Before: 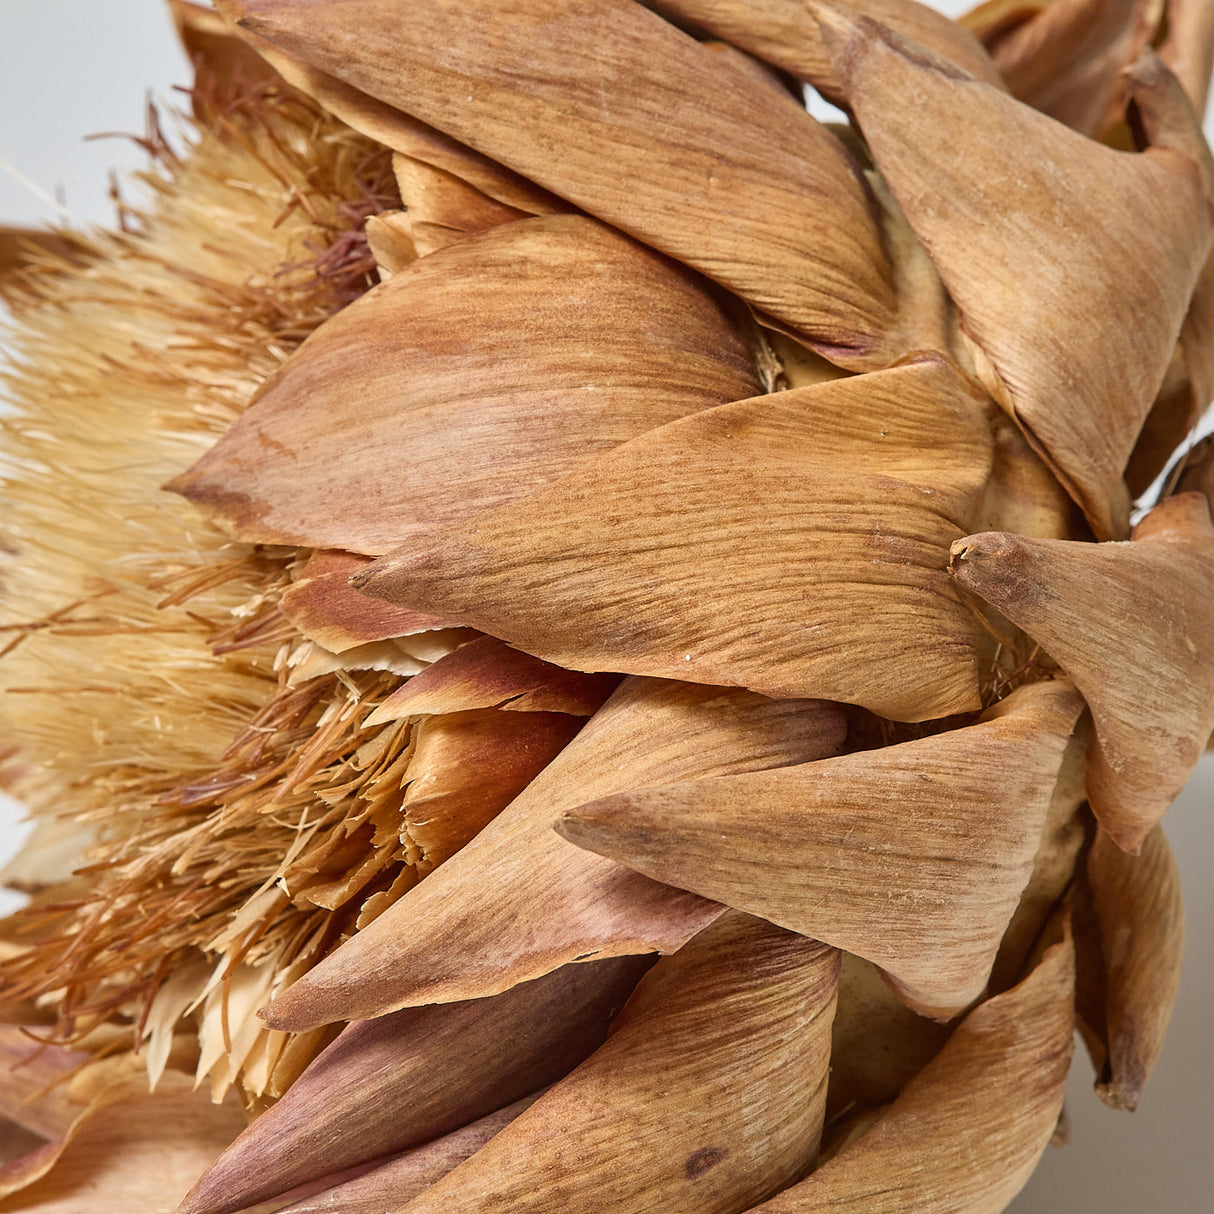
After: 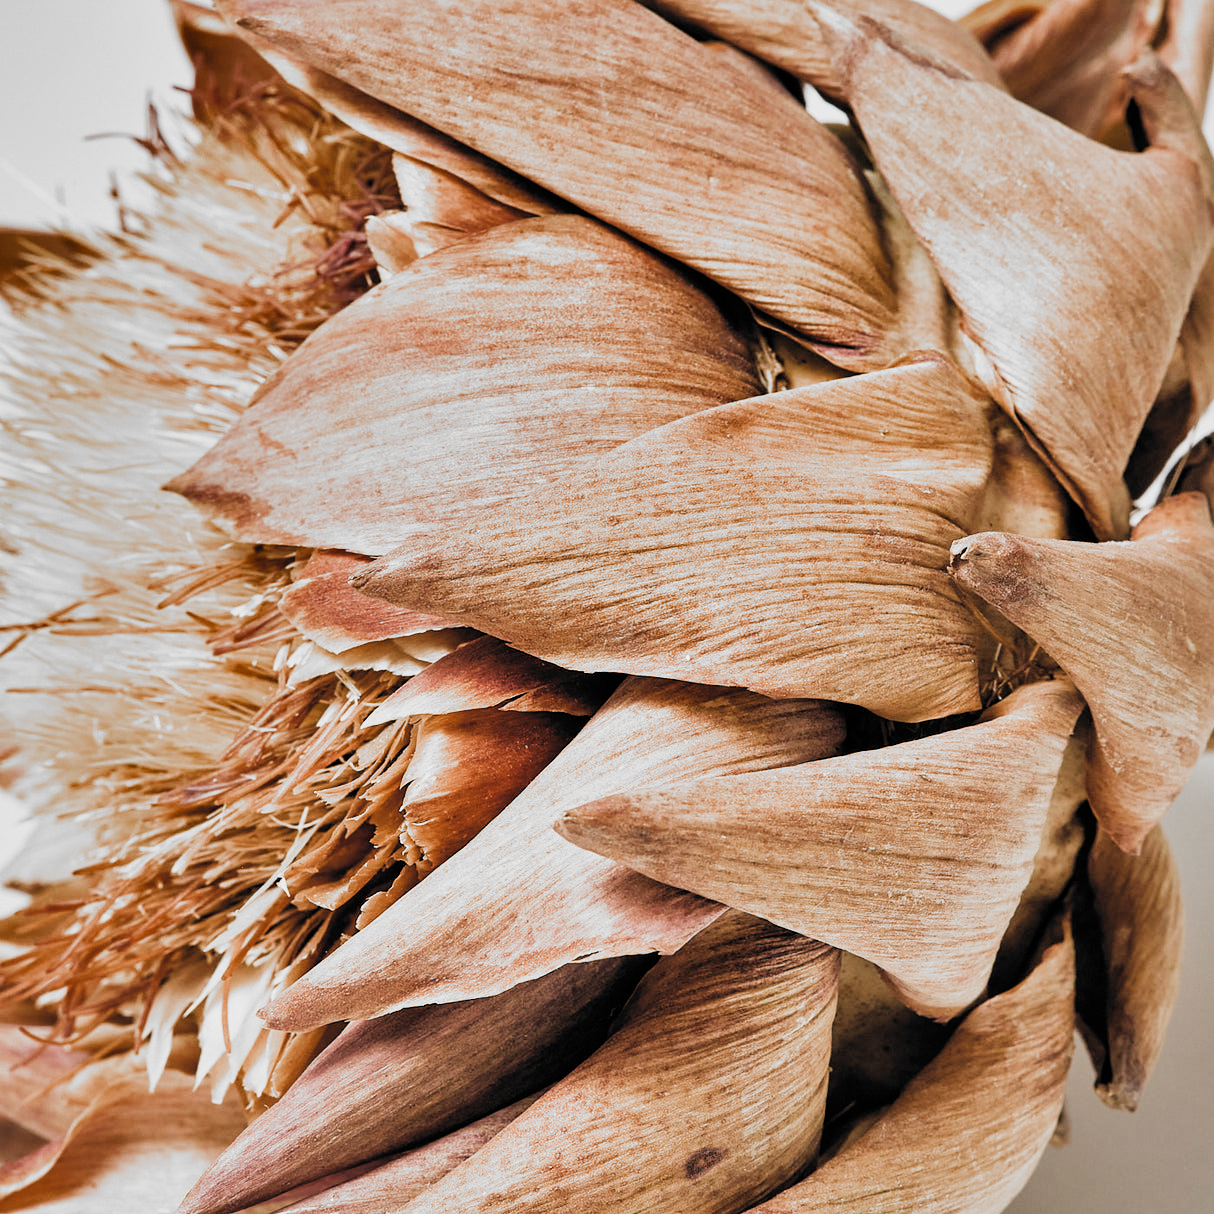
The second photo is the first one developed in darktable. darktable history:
filmic rgb: black relative exposure -5.11 EV, white relative exposure 3.95 EV, hardness 2.89, contrast 1.299, highlights saturation mix -30.11%, add noise in highlights 0.001, preserve chrominance luminance Y, color science v3 (2019), use custom middle-gray values true, contrast in highlights soft
shadows and highlights: shadows 43.39, white point adjustment -1.59, soften with gaussian
exposure: black level correction 0, exposure 0.702 EV, compensate highlight preservation false
